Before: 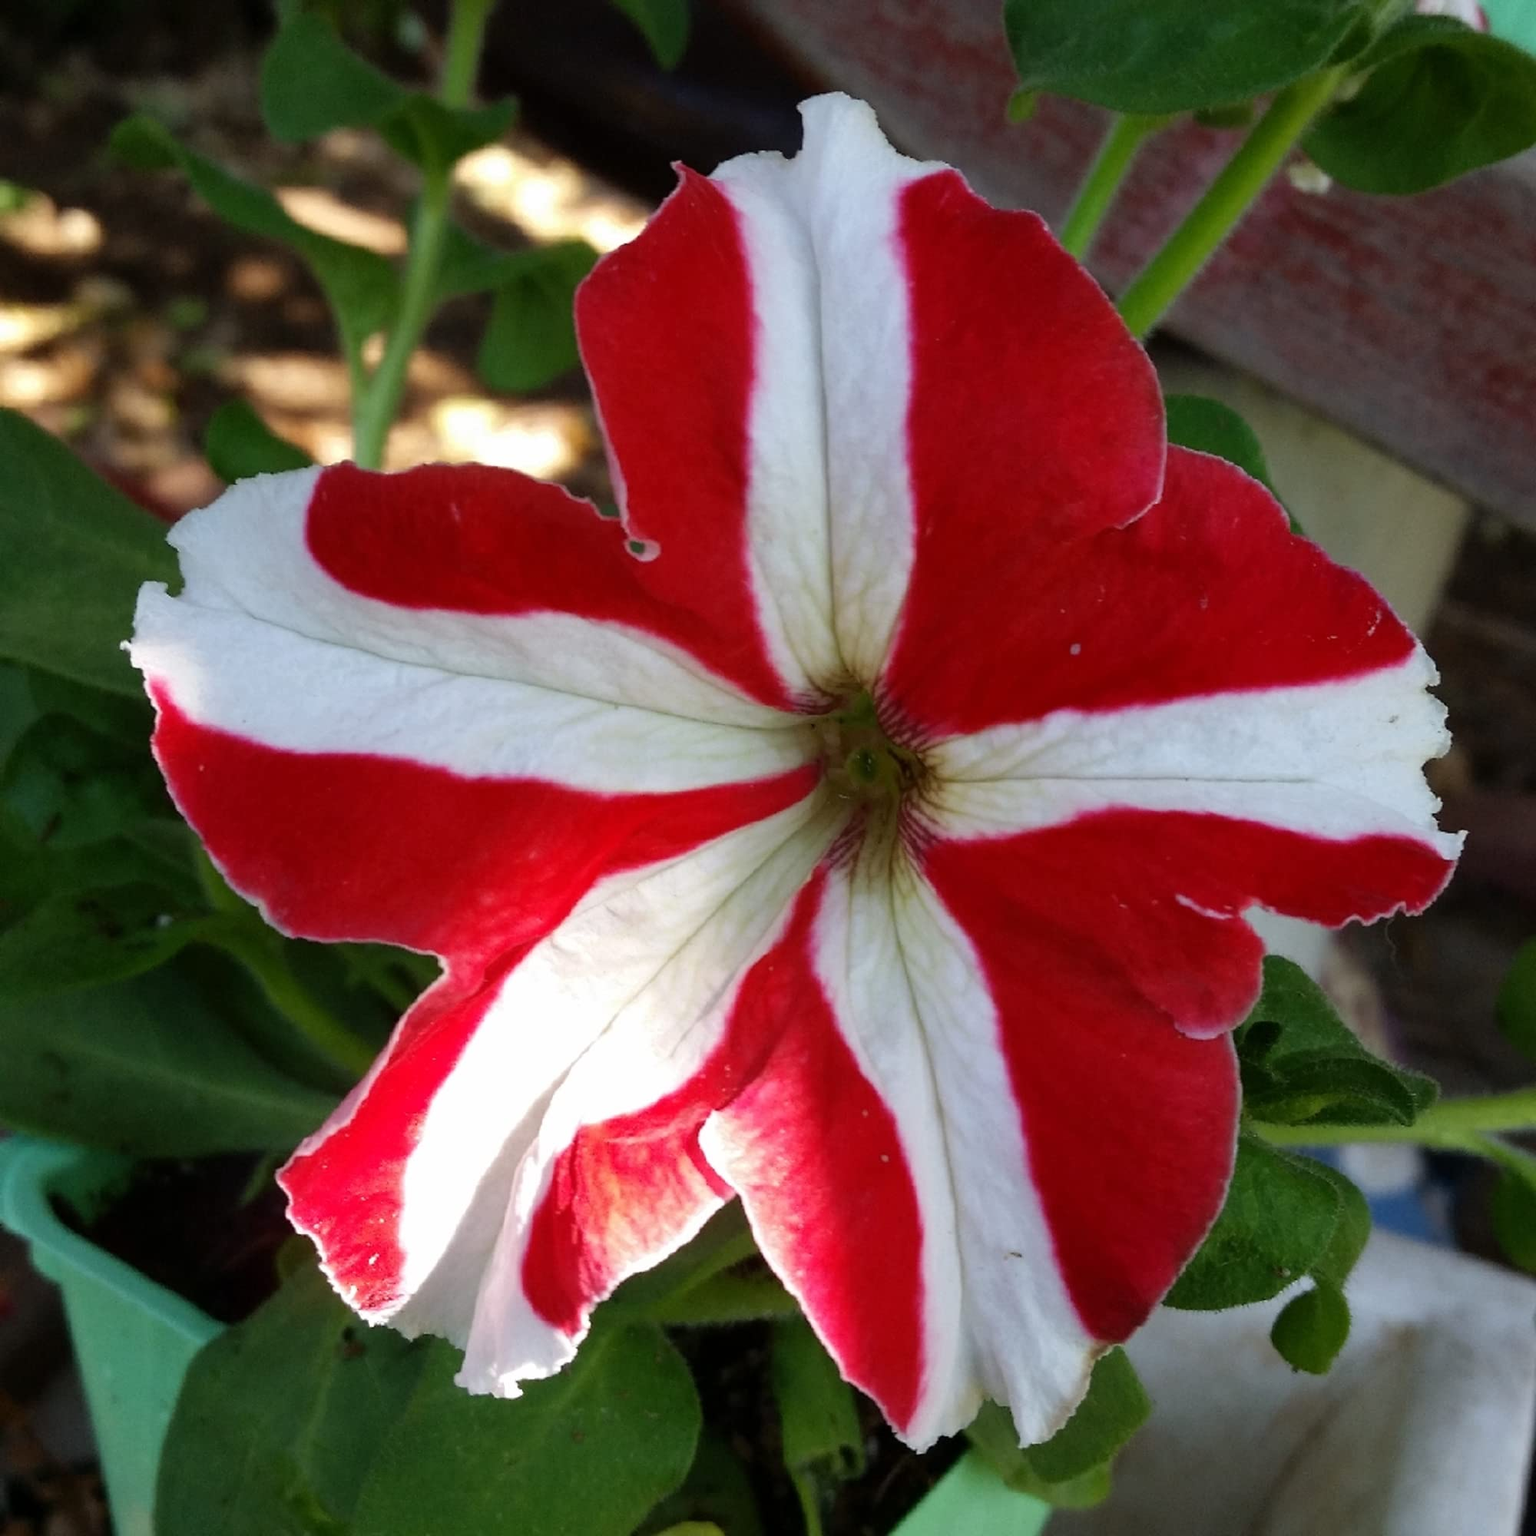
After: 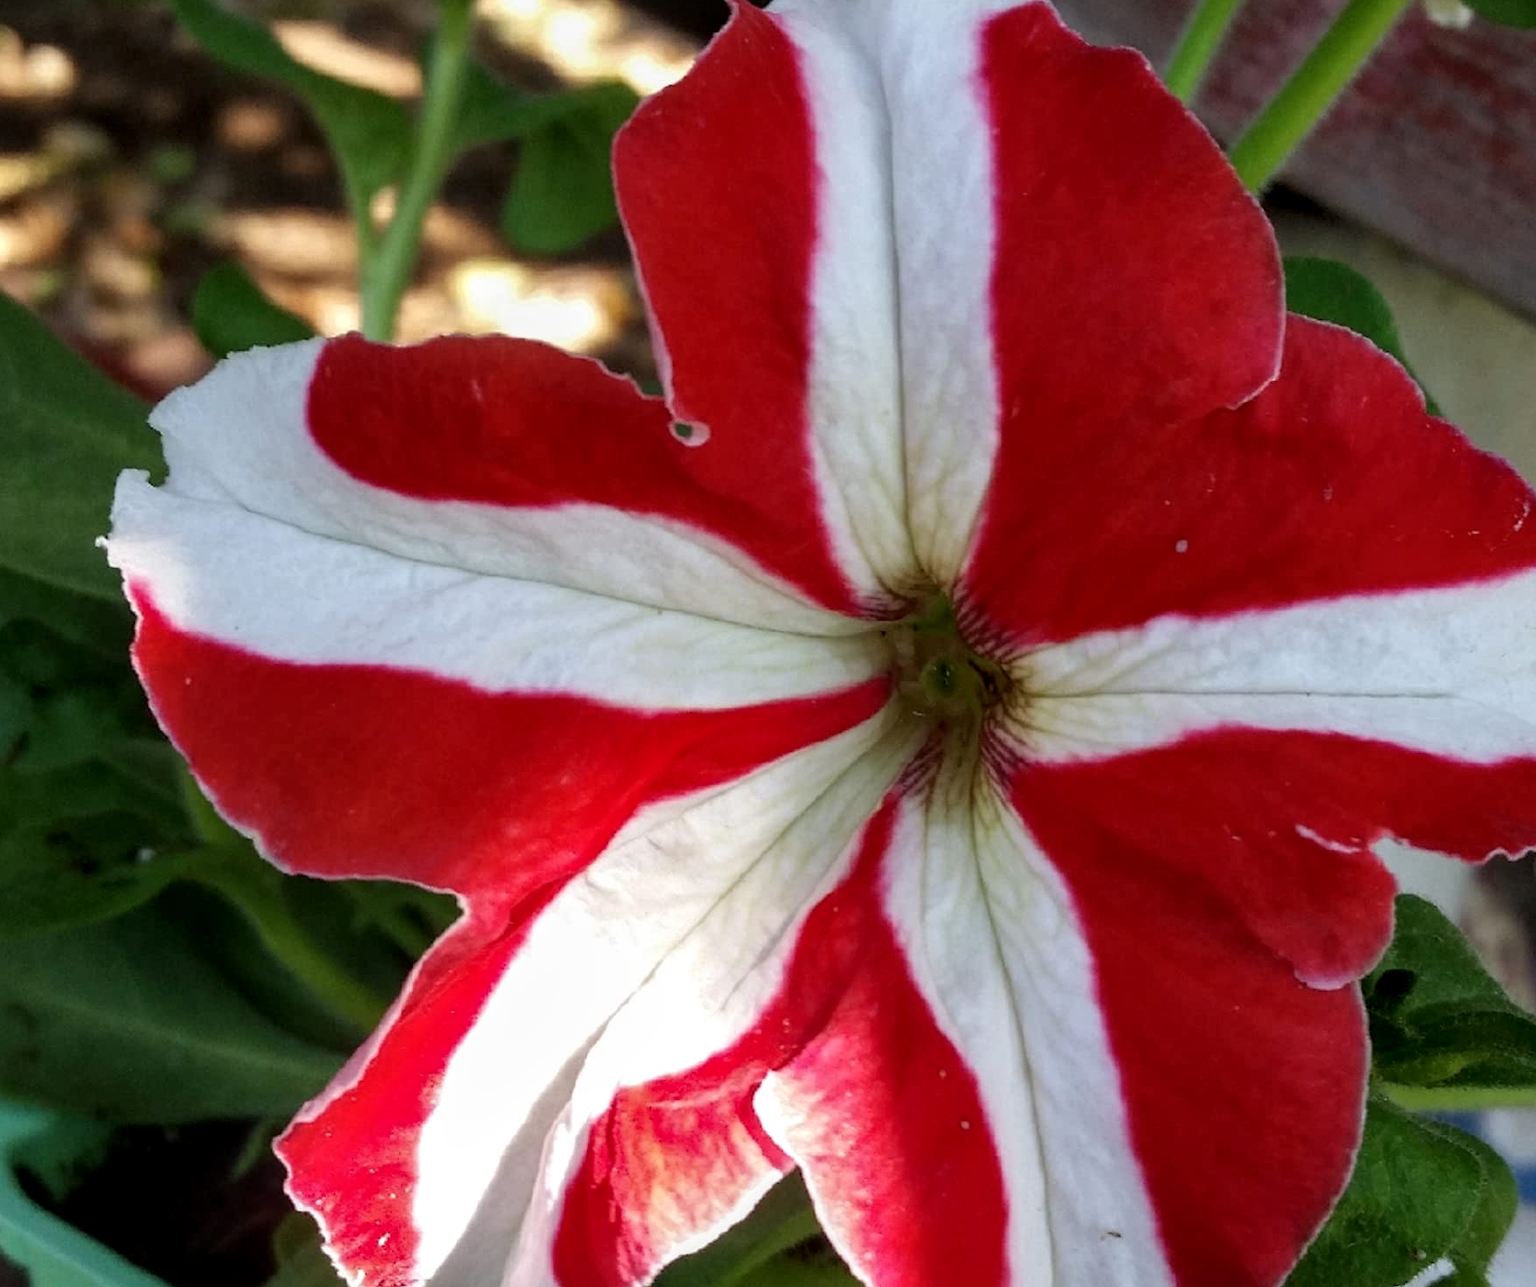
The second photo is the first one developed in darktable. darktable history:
exposure: exposure -0.057 EV, compensate highlight preservation false
crop and rotate: left 2.379%, top 11.031%, right 9.626%, bottom 15.251%
local contrast: detail 130%
